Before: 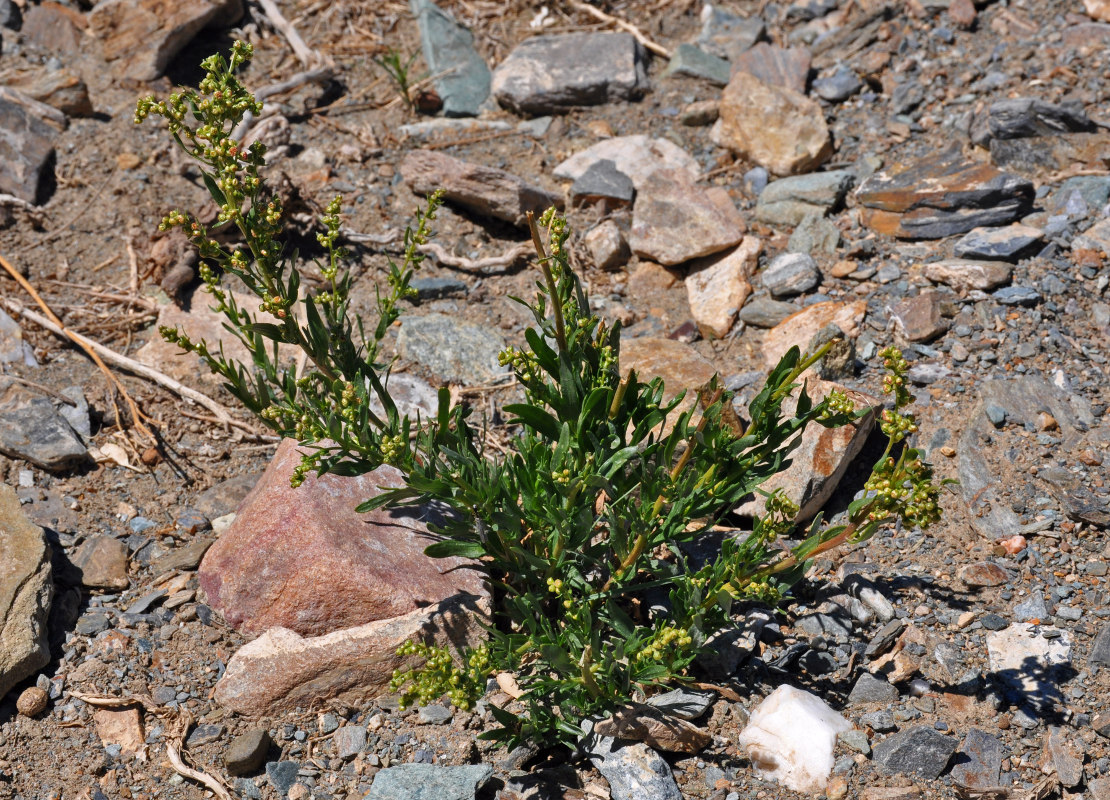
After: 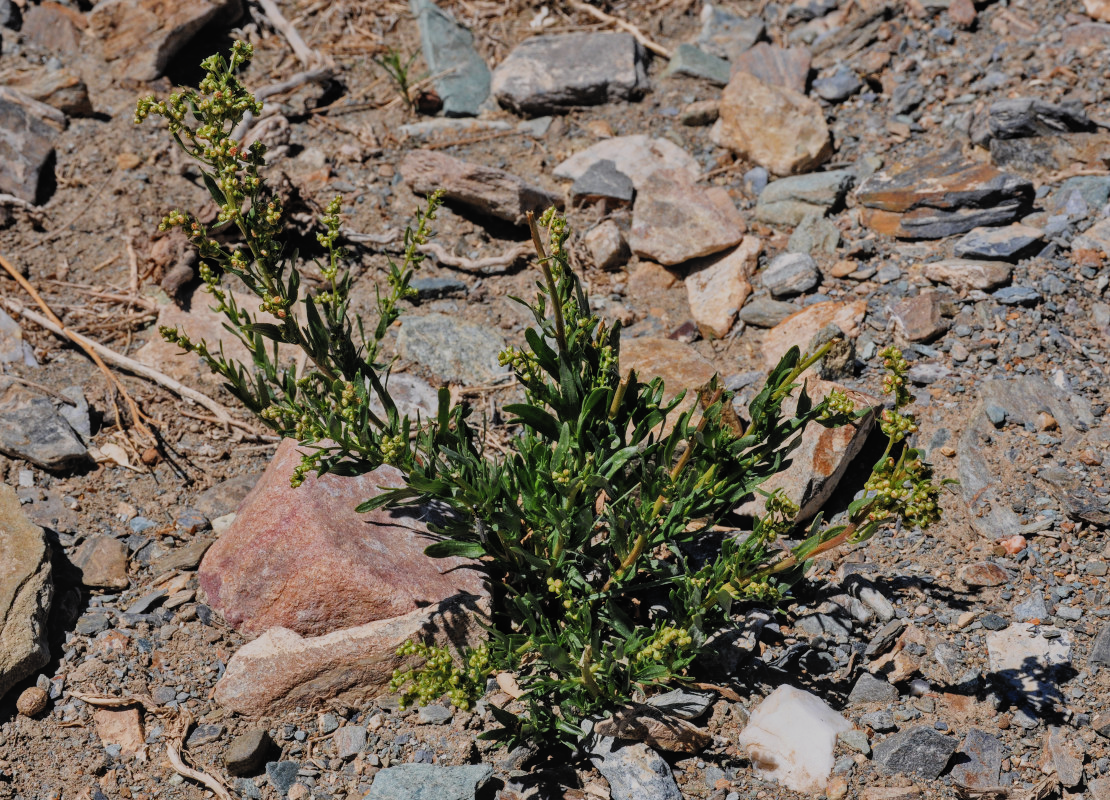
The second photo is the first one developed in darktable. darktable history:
filmic rgb: black relative exposure -7.37 EV, white relative exposure 5.08 EV, threshold 3.01 EV, hardness 3.2, add noise in highlights 0.002, color science v3 (2019), use custom middle-gray values true, contrast in highlights soft, enable highlight reconstruction true
local contrast: detail 110%
